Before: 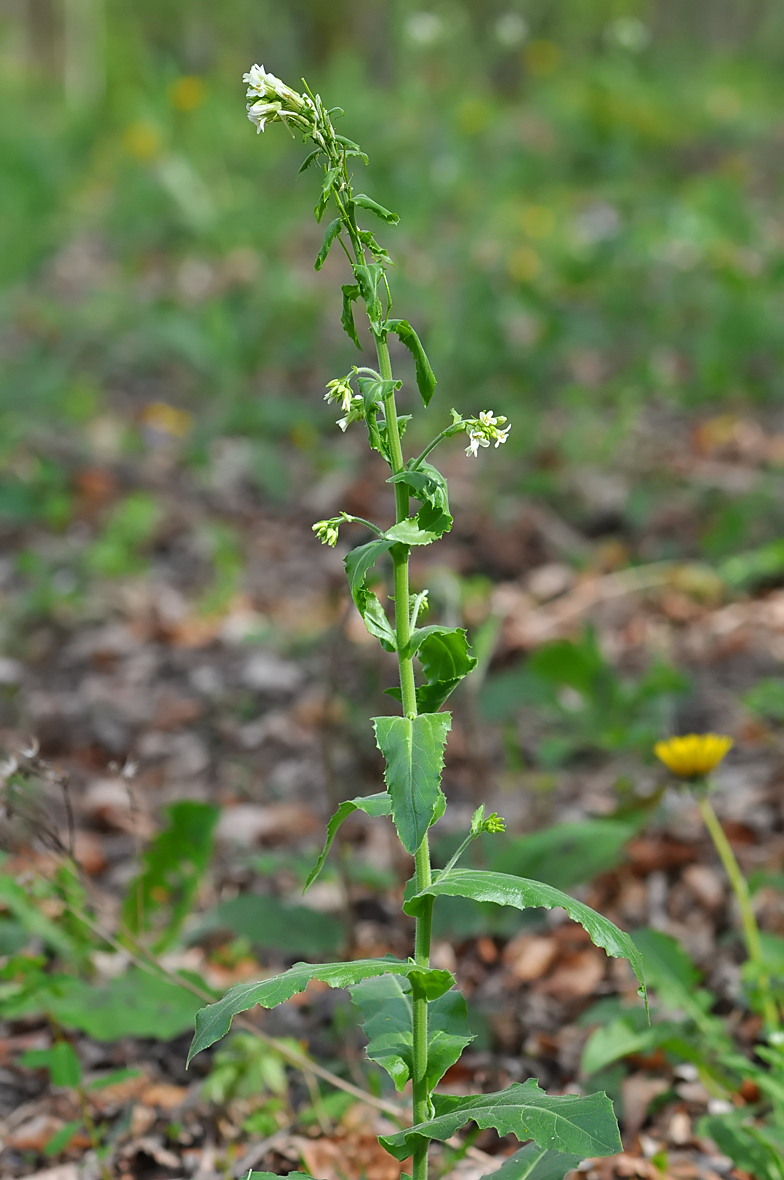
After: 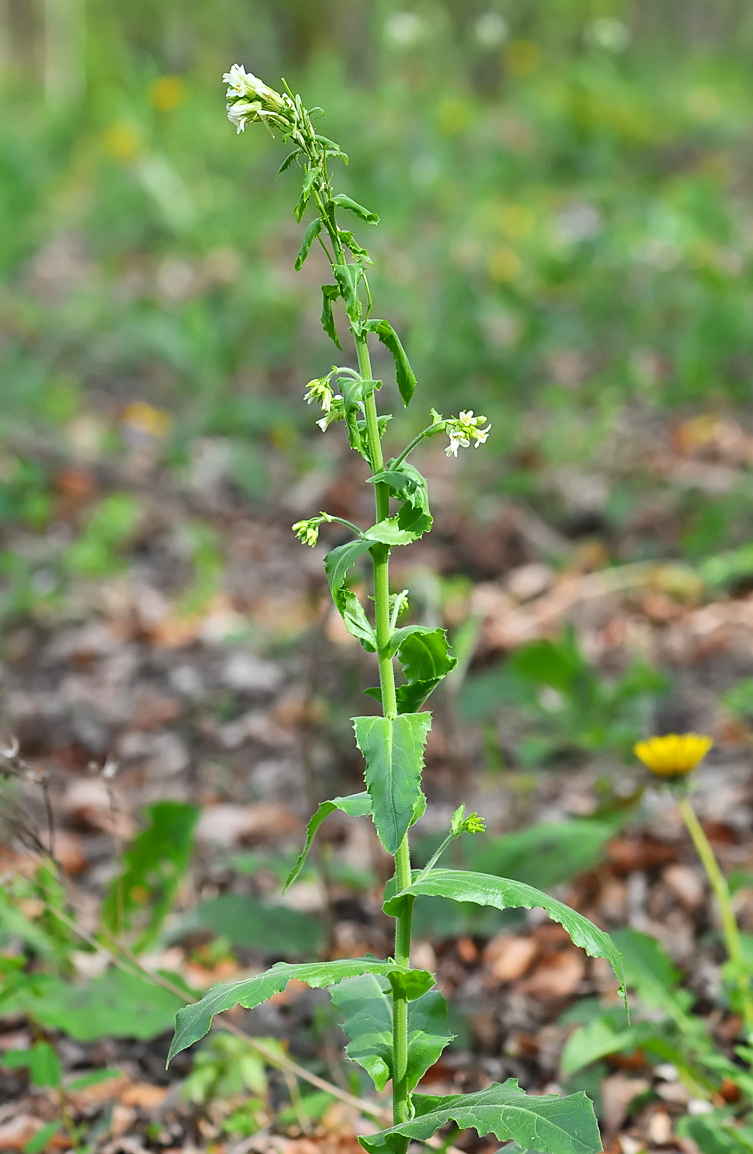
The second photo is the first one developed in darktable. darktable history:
contrast brightness saturation: contrast 0.195, brightness 0.146, saturation 0.145
crop and rotate: left 2.567%, right 1.338%, bottom 2.181%
